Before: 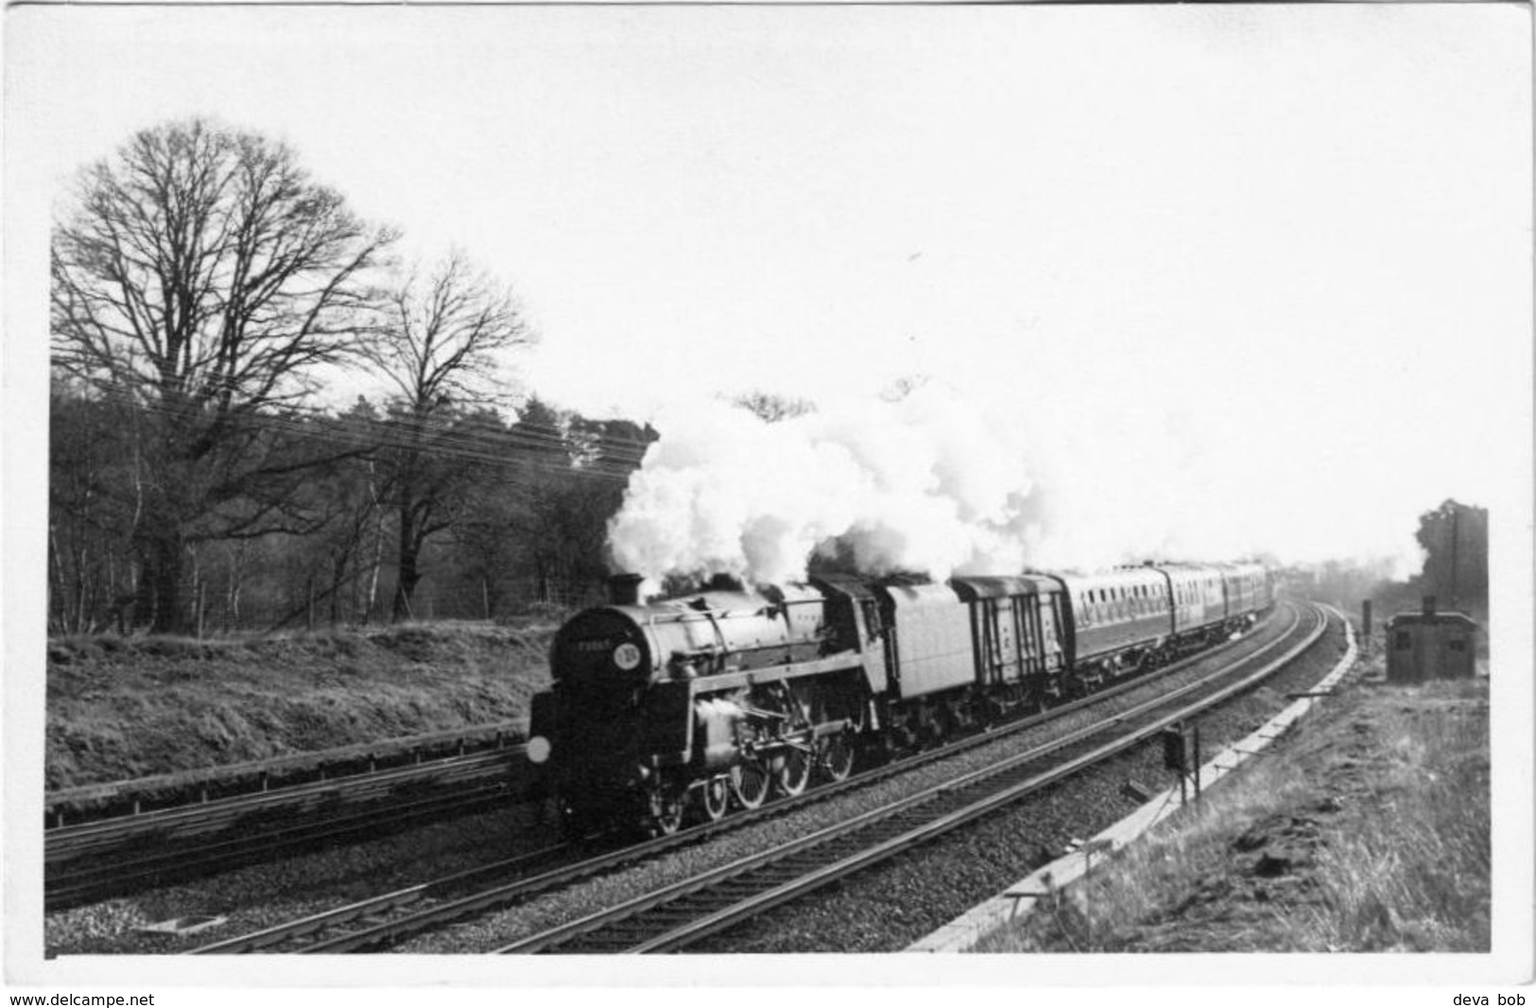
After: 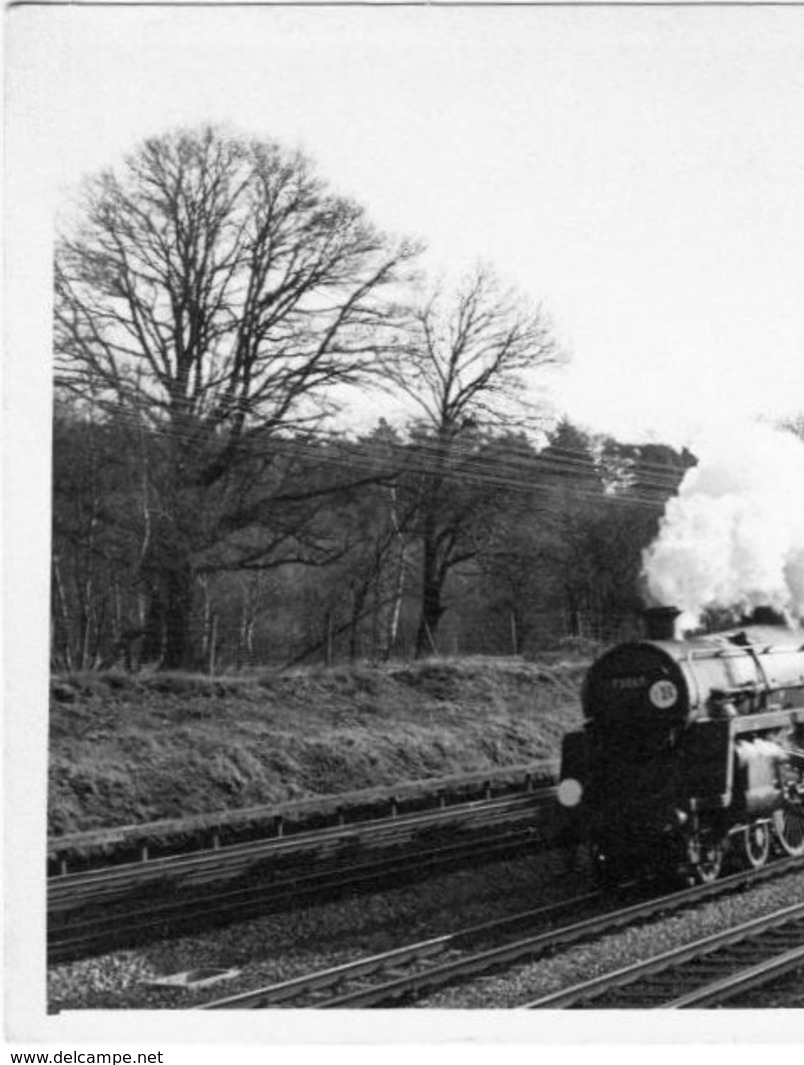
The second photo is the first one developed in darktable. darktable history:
crop and rotate: left 0.047%, top 0%, right 50.474%
